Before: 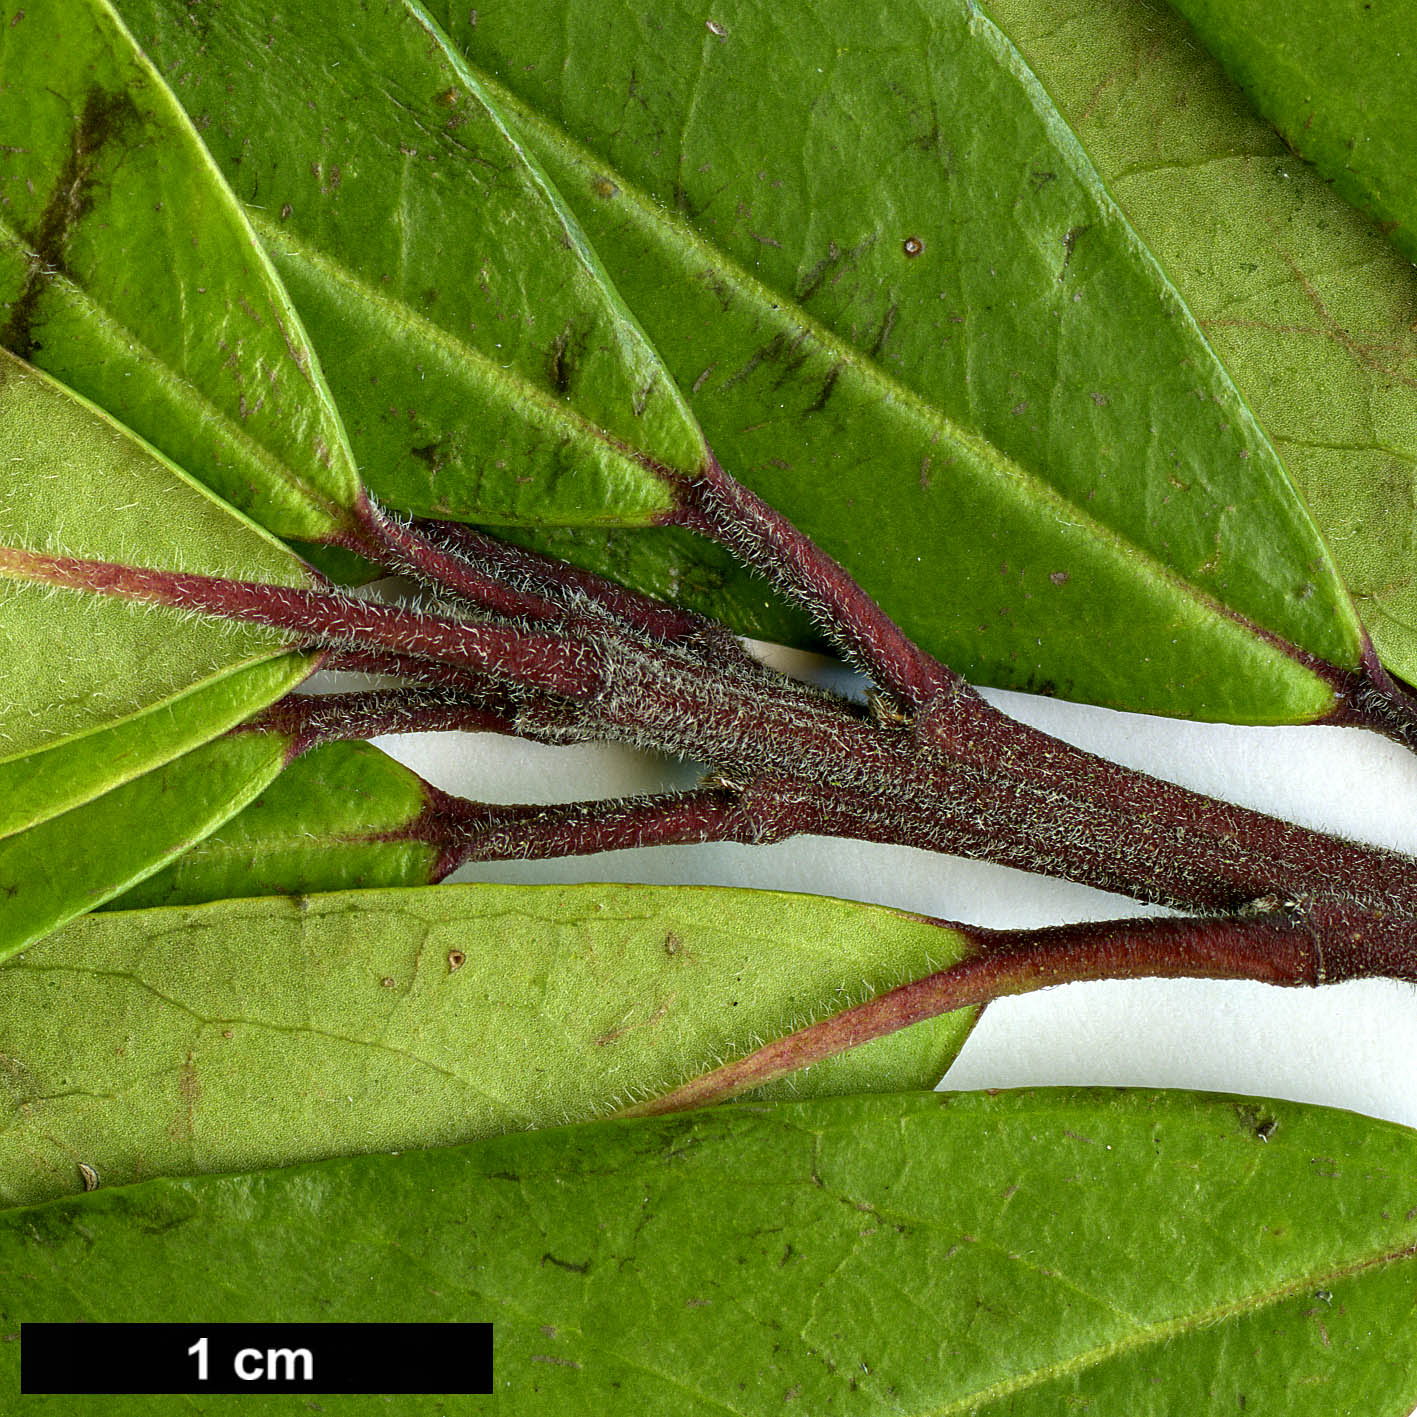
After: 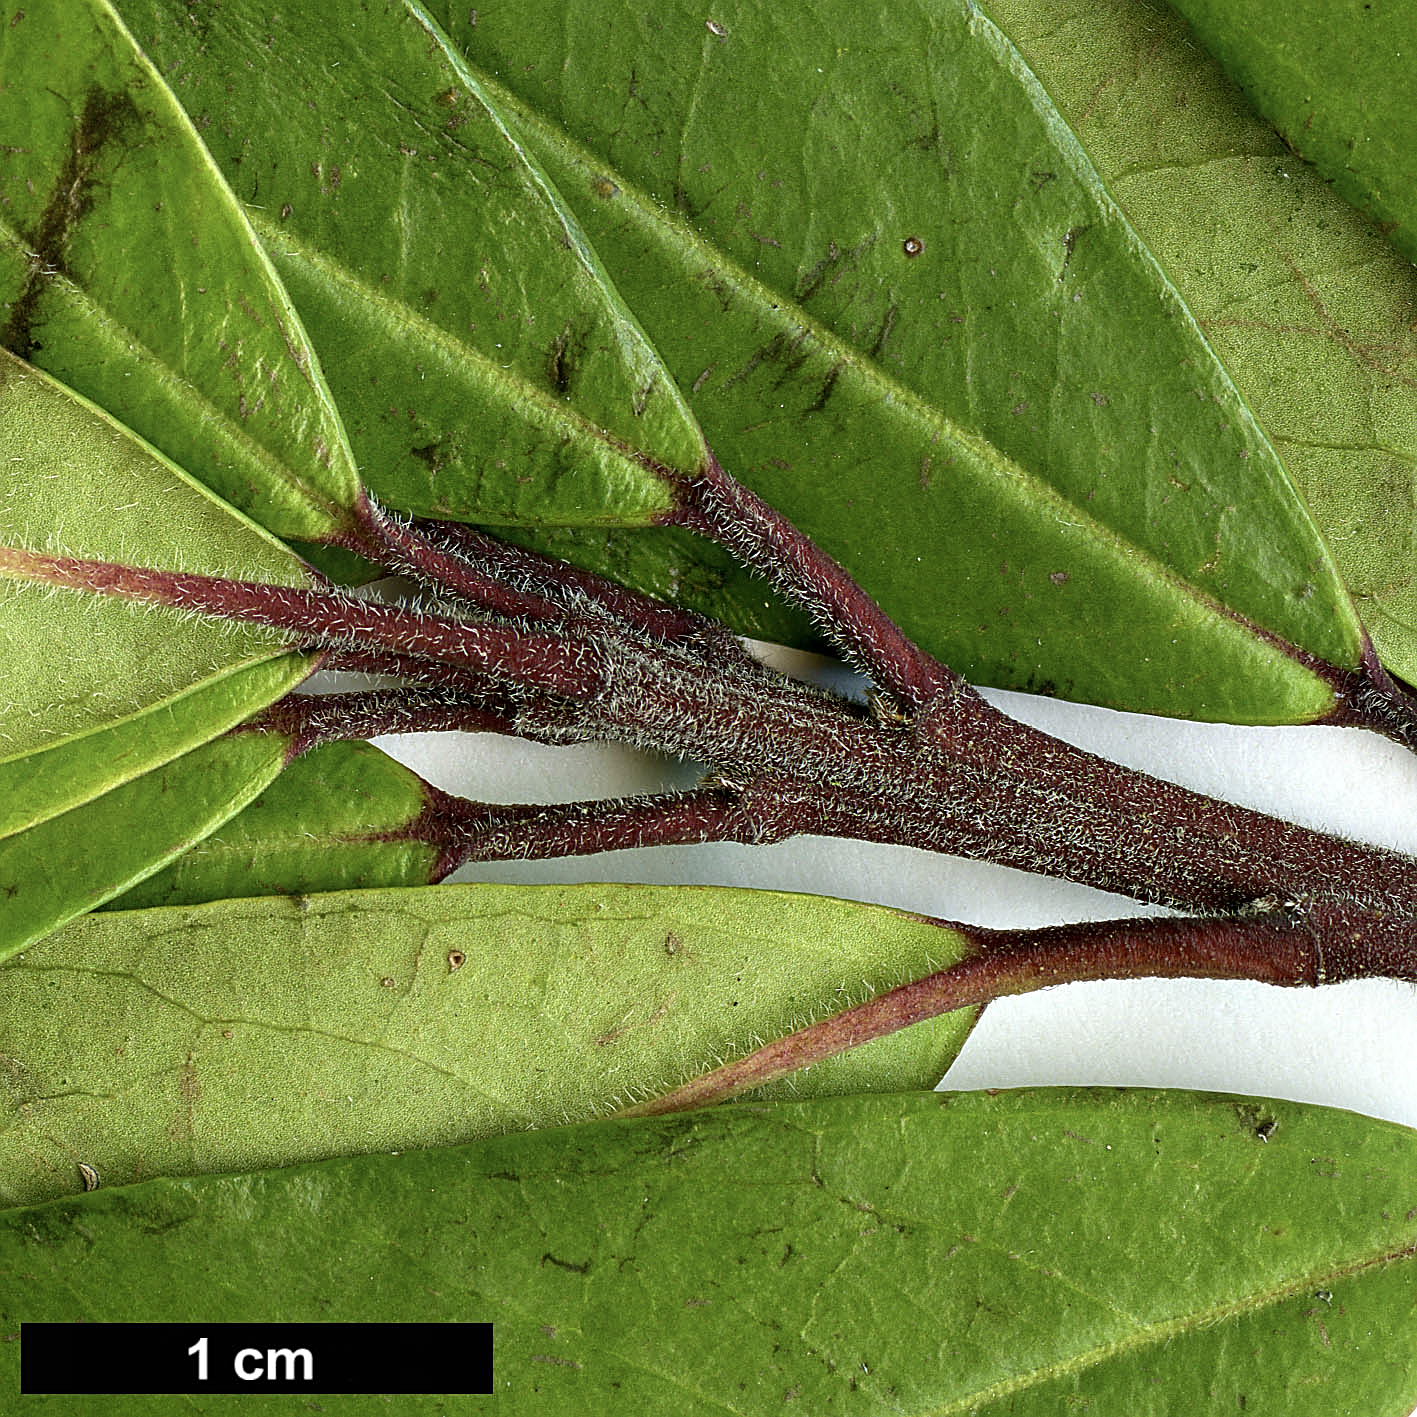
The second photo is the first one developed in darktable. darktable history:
shadows and highlights: shadows -41.07, highlights 62.62, soften with gaussian
contrast brightness saturation: saturation -0.156
sharpen: on, module defaults
